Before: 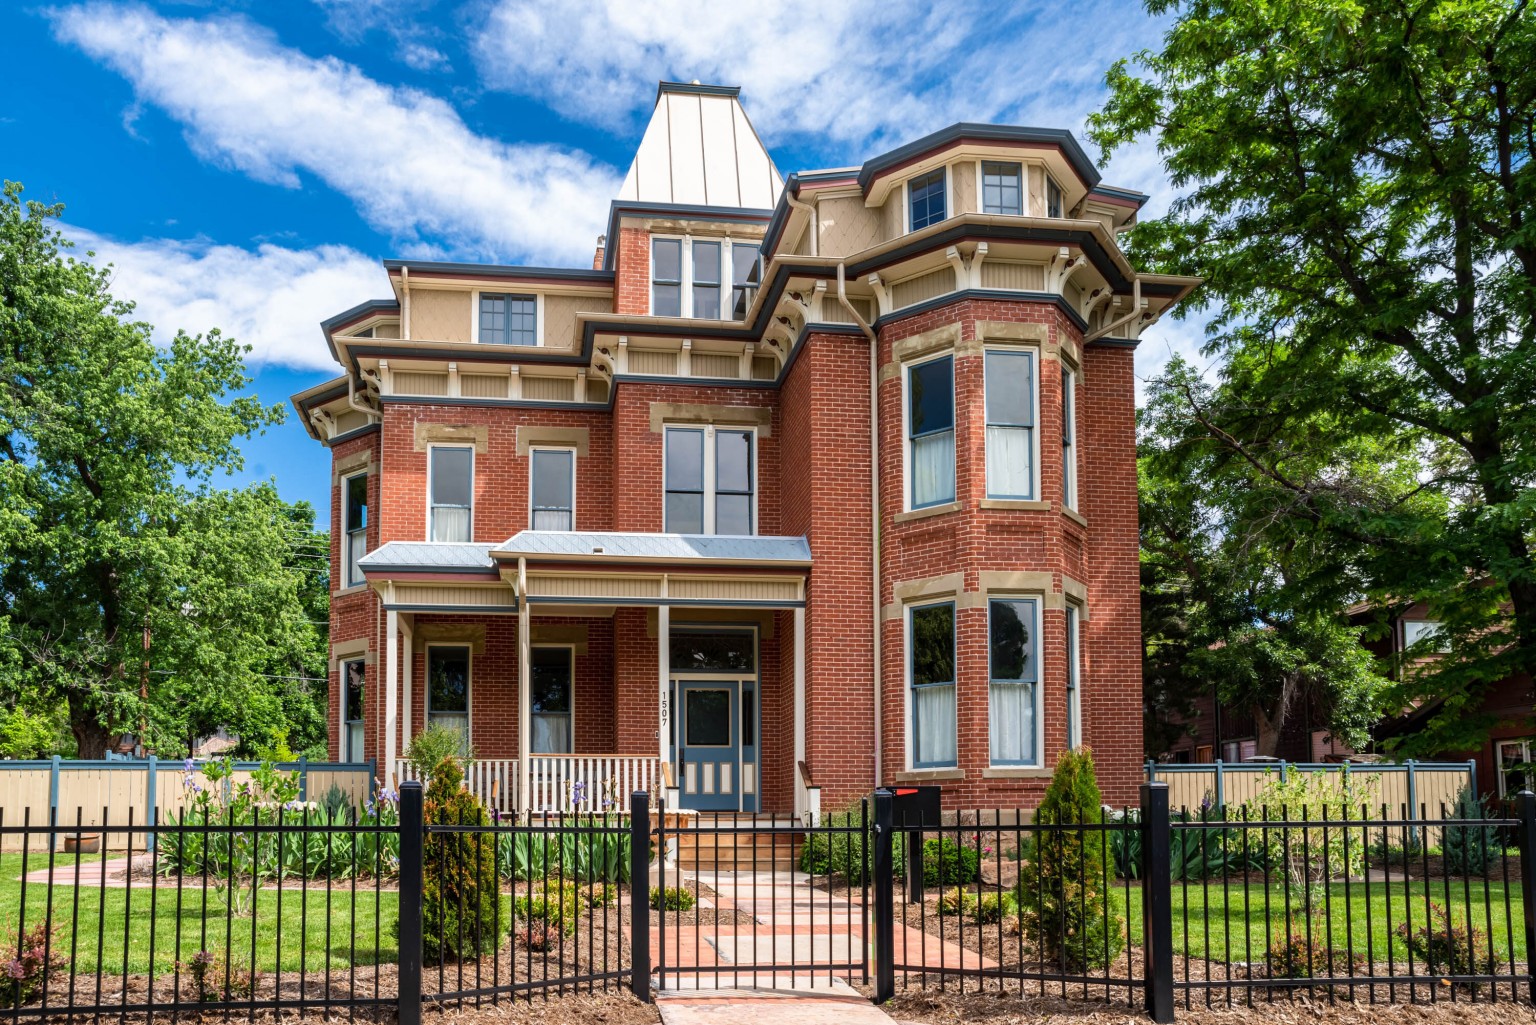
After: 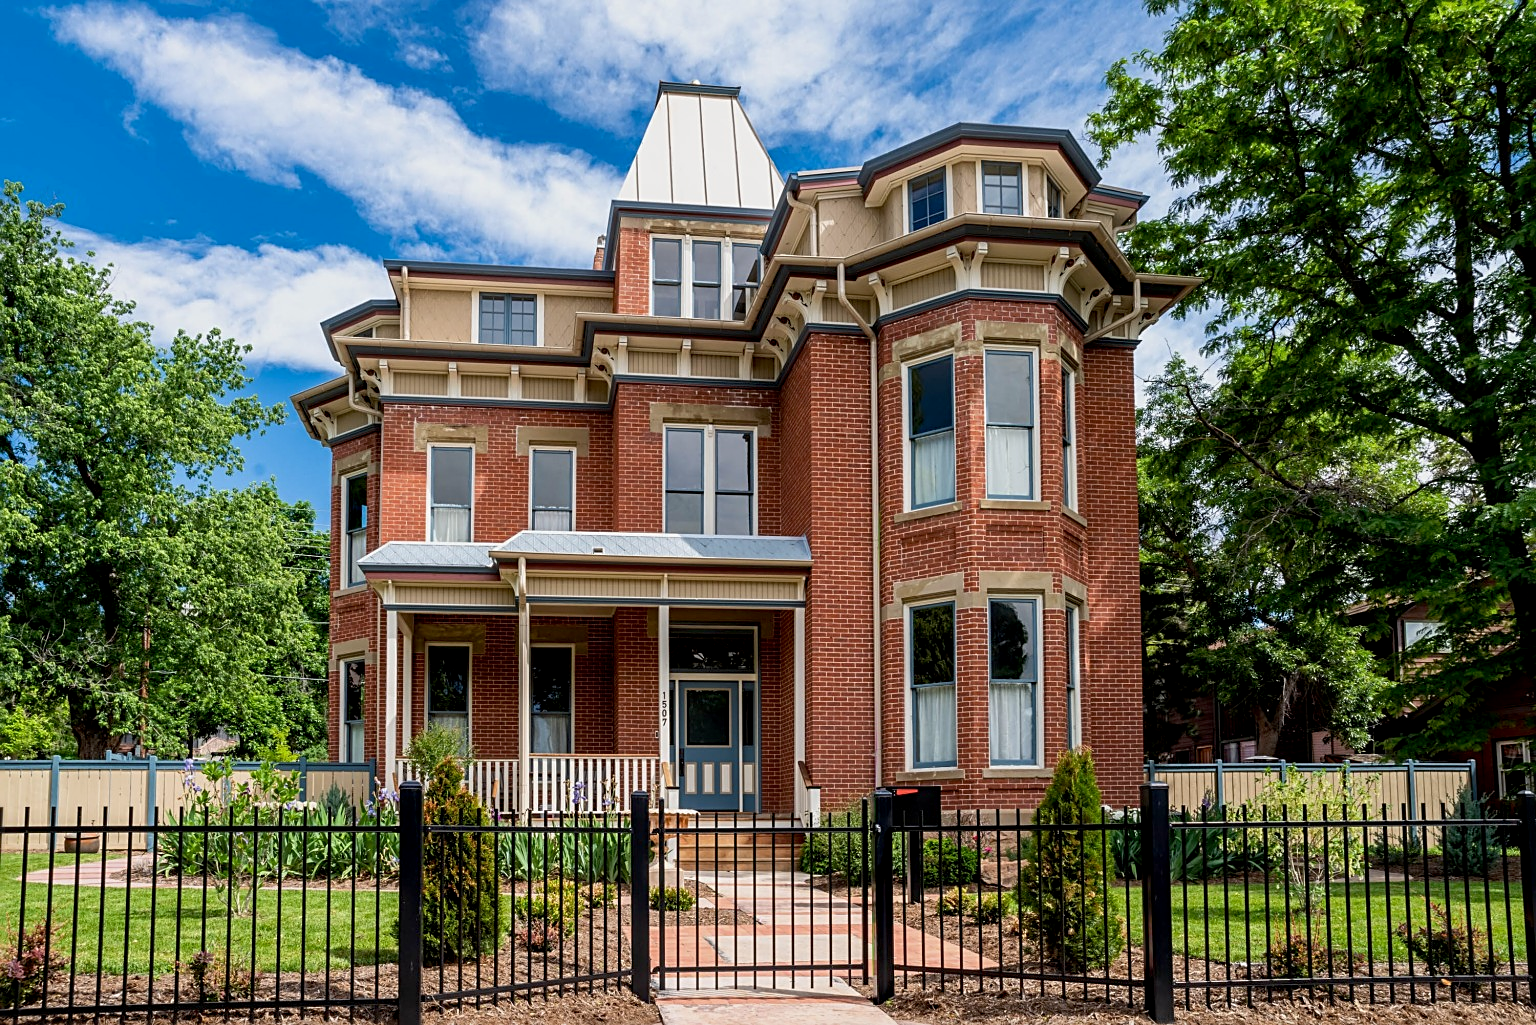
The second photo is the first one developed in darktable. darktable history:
exposure: black level correction 0.006, exposure -0.222 EV, compensate exposure bias true, compensate highlight preservation false
sharpen: on, module defaults
